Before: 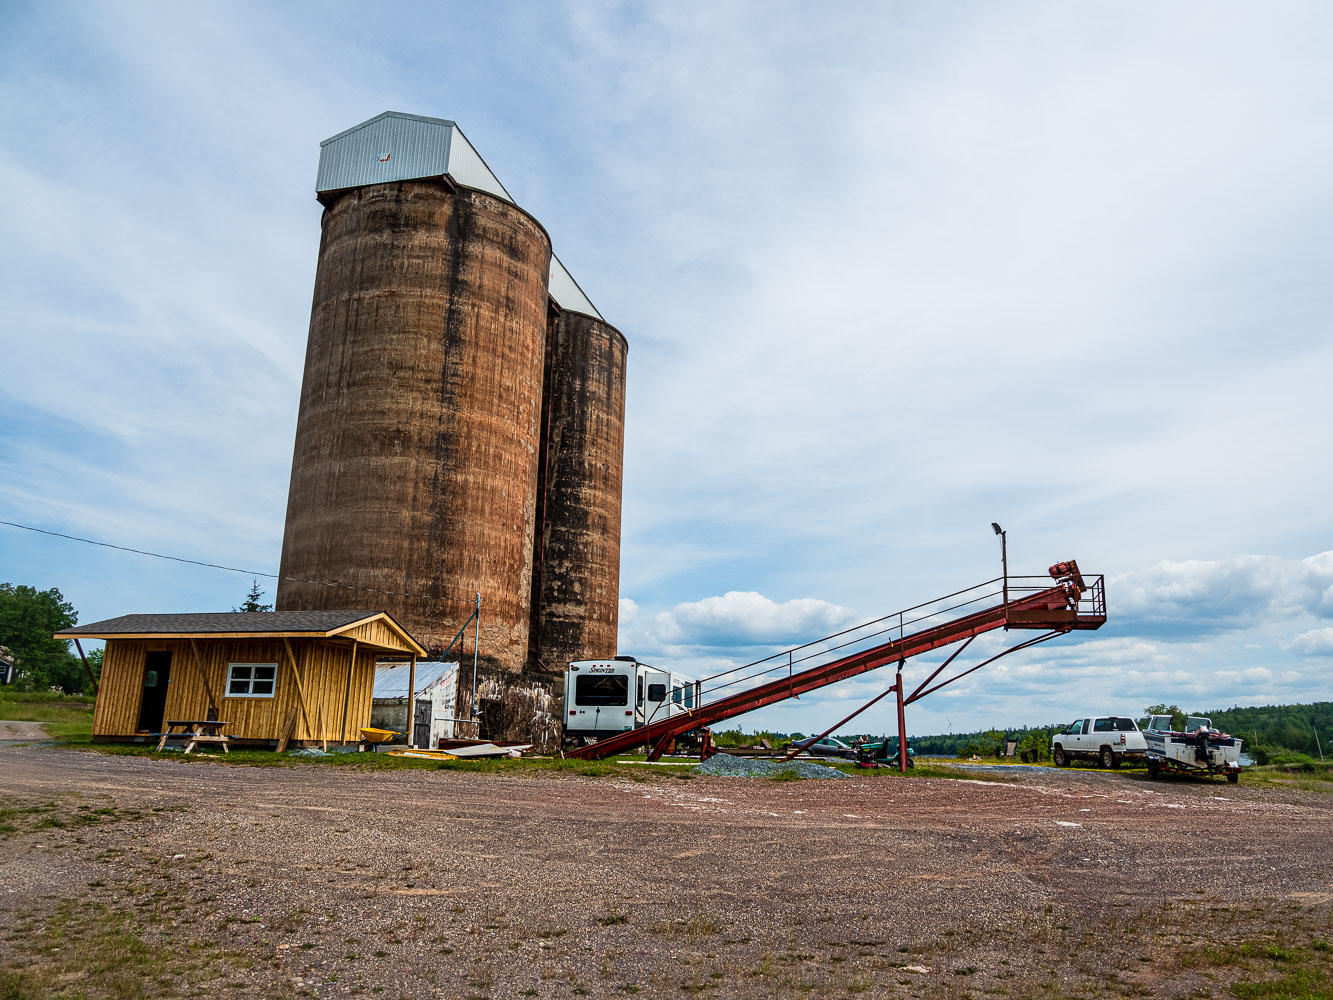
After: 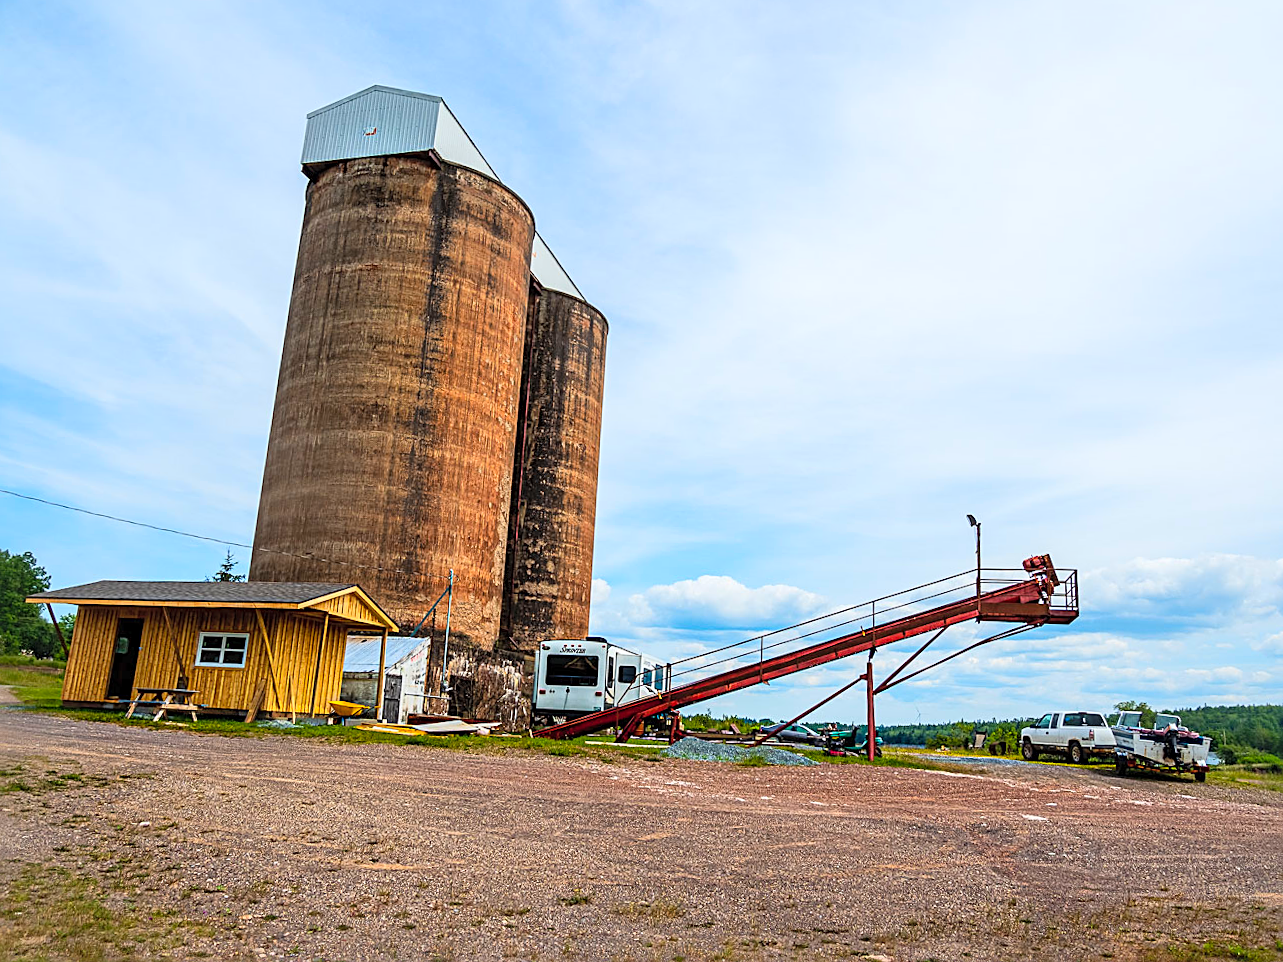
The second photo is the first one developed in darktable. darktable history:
contrast brightness saturation: contrast 0.07, brightness 0.18, saturation 0.4
exposure: exposure 0.081 EV, compensate highlight preservation false
crop and rotate: angle -1.69°
sharpen: on, module defaults
